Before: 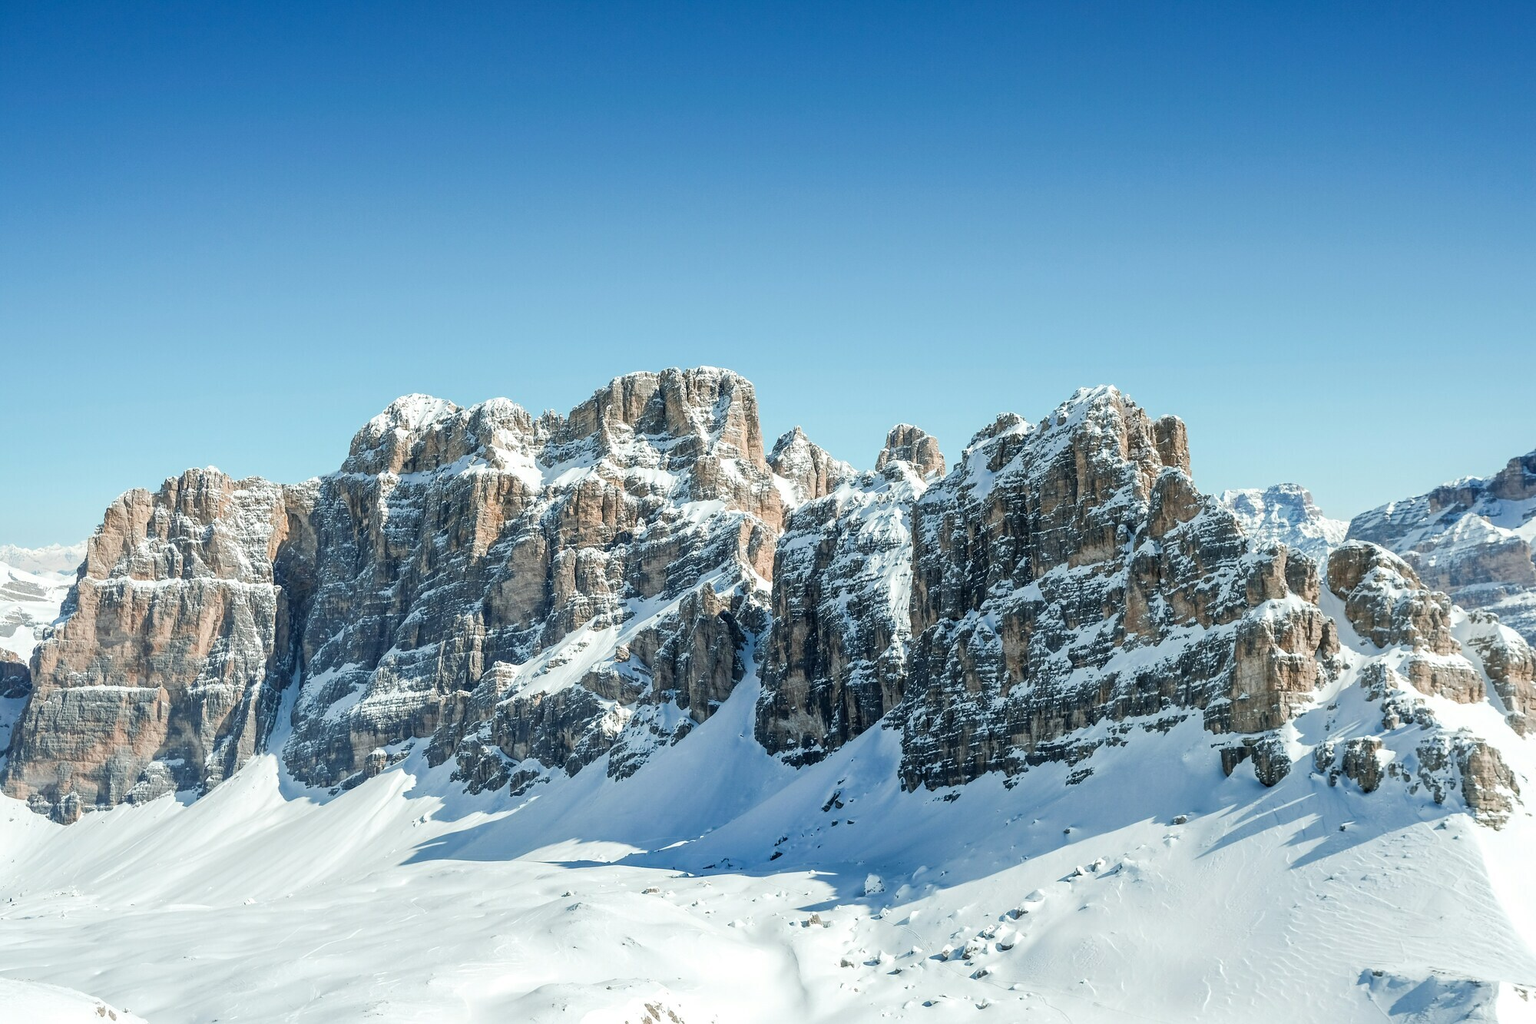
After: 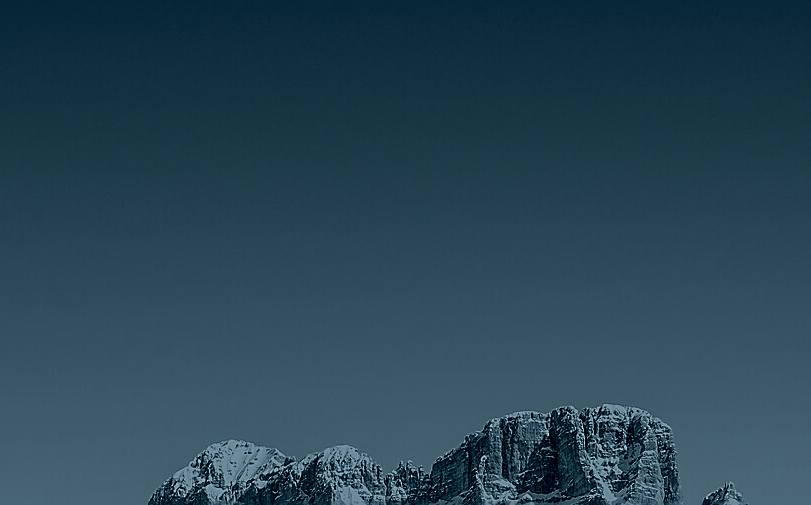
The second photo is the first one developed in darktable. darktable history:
local contrast: highlights 100%, shadows 100%, detail 120%, midtone range 0.2
crop: left 15.452%, top 5.459%, right 43.956%, bottom 56.62%
exposure: compensate highlight preservation false
contrast brightness saturation: brightness -0.2, saturation 0.08
white balance: emerald 1
sharpen: radius 1.4, amount 1.25, threshold 0.7
colorize: hue 194.4°, saturation 29%, source mix 61.75%, lightness 3.98%, version 1
